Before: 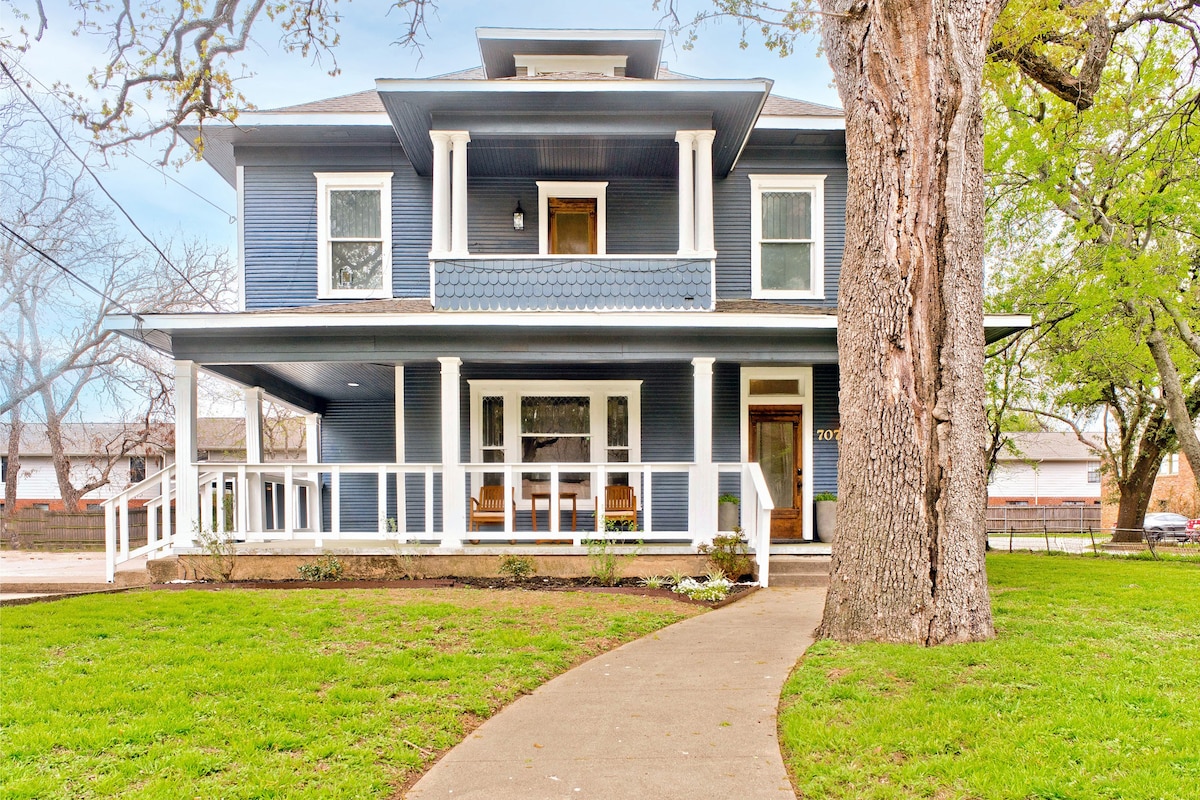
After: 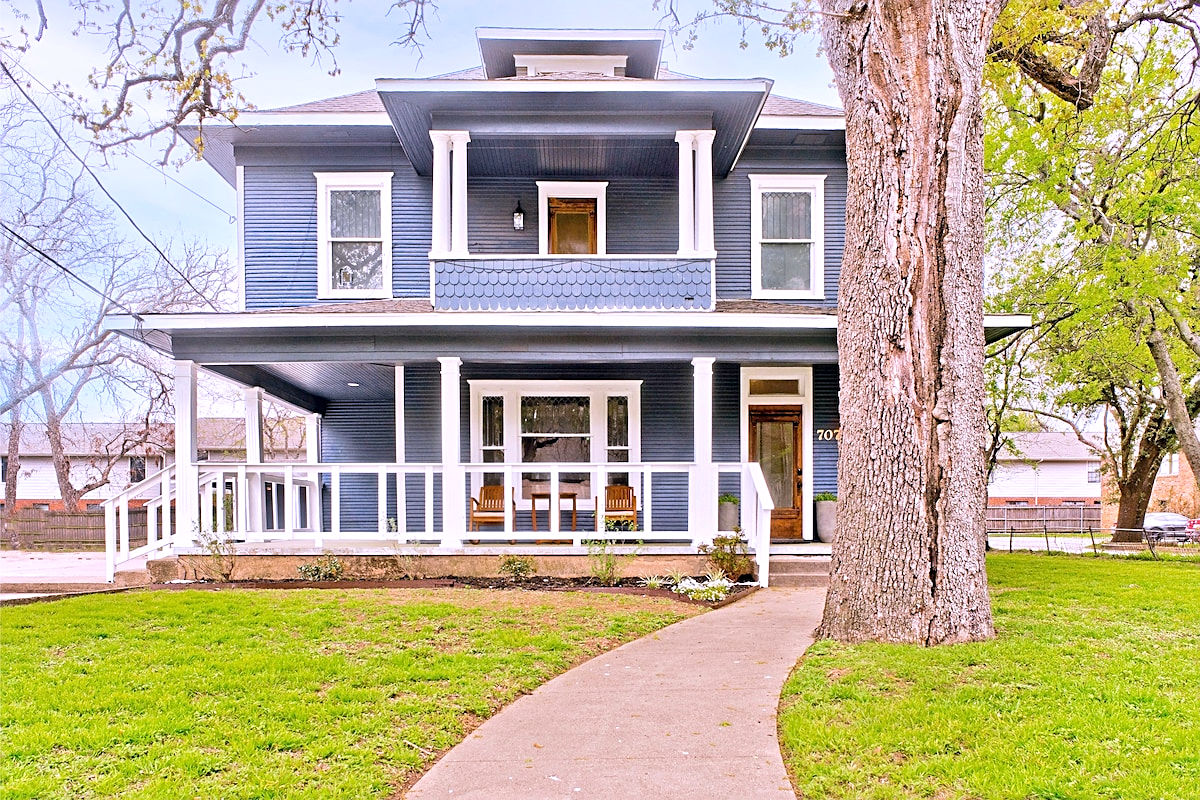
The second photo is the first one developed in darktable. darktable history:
sharpen: on, module defaults
tone curve: curves: ch0 [(0, 0) (0.003, 0.003) (0.011, 0.011) (0.025, 0.026) (0.044, 0.046) (0.069, 0.072) (0.1, 0.103) (0.136, 0.141) (0.177, 0.184) (0.224, 0.233) (0.277, 0.287) (0.335, 0.348) (0.399, 0.414) (0.468, 0.486) (0.543, 0.563) (0.623, 0.647) (0.709, 0.736) (0.801, 0.831) (0.898, 0.92) (1, 1)], preserve colors none
white balance: red 1.042, blue 1.17
